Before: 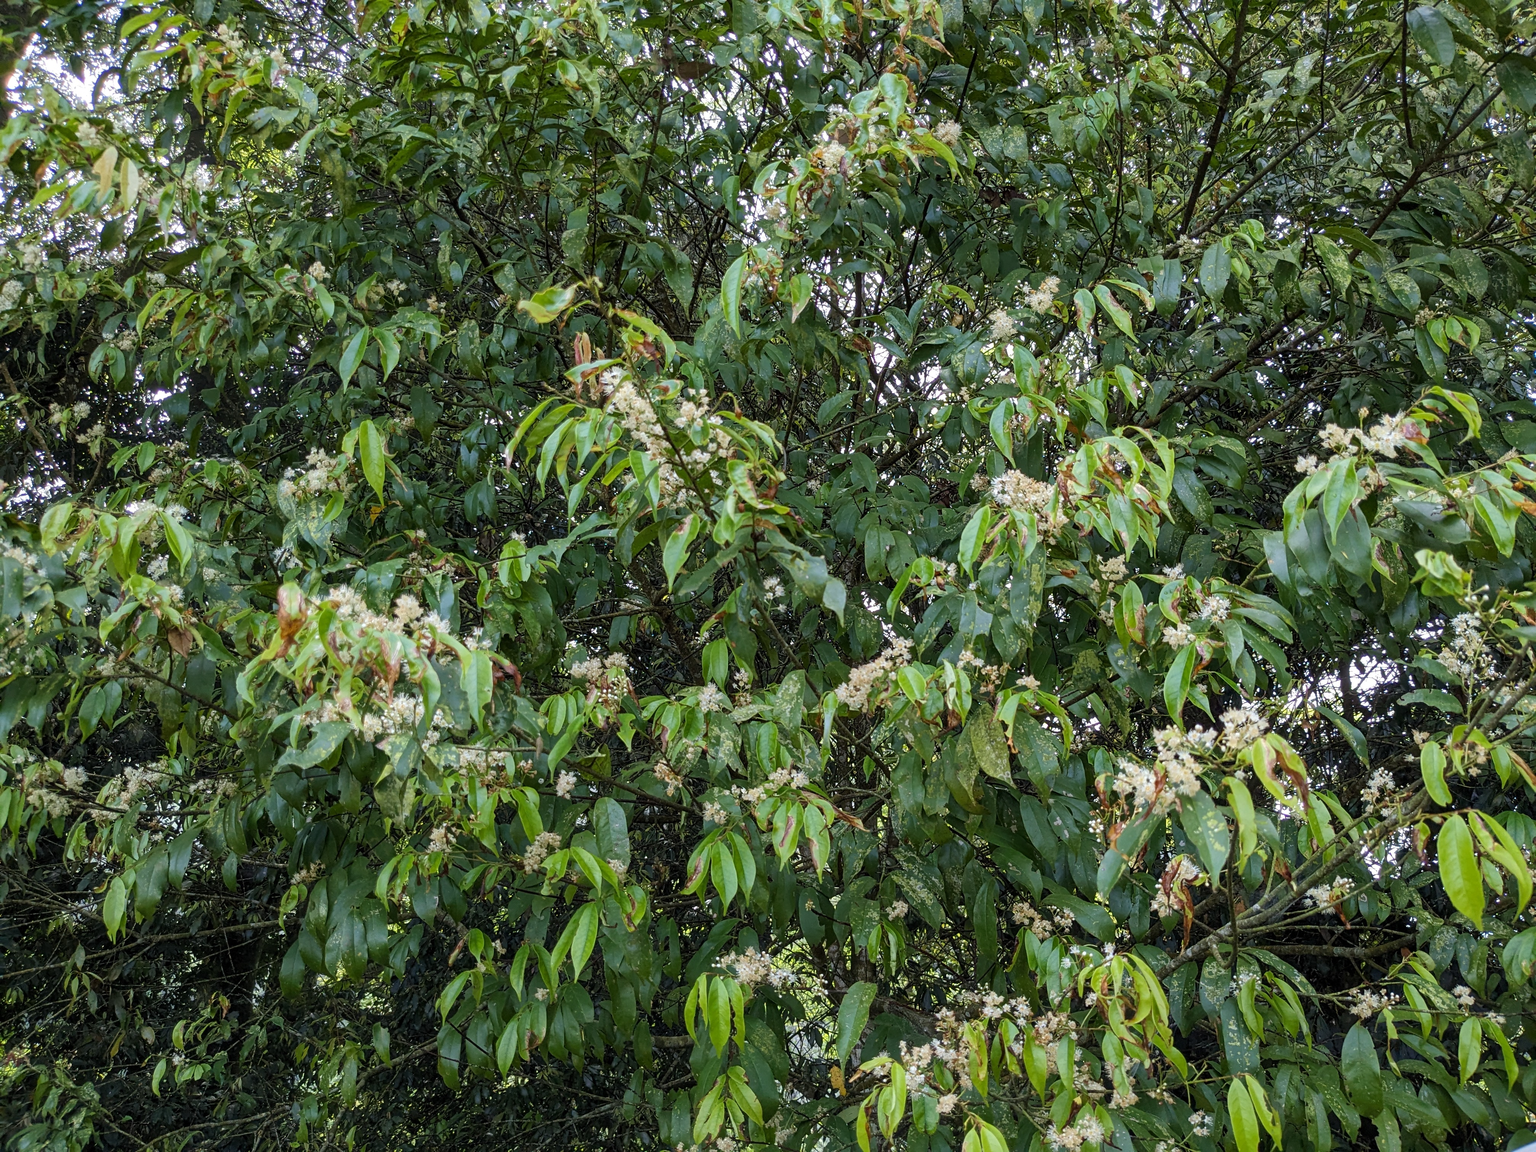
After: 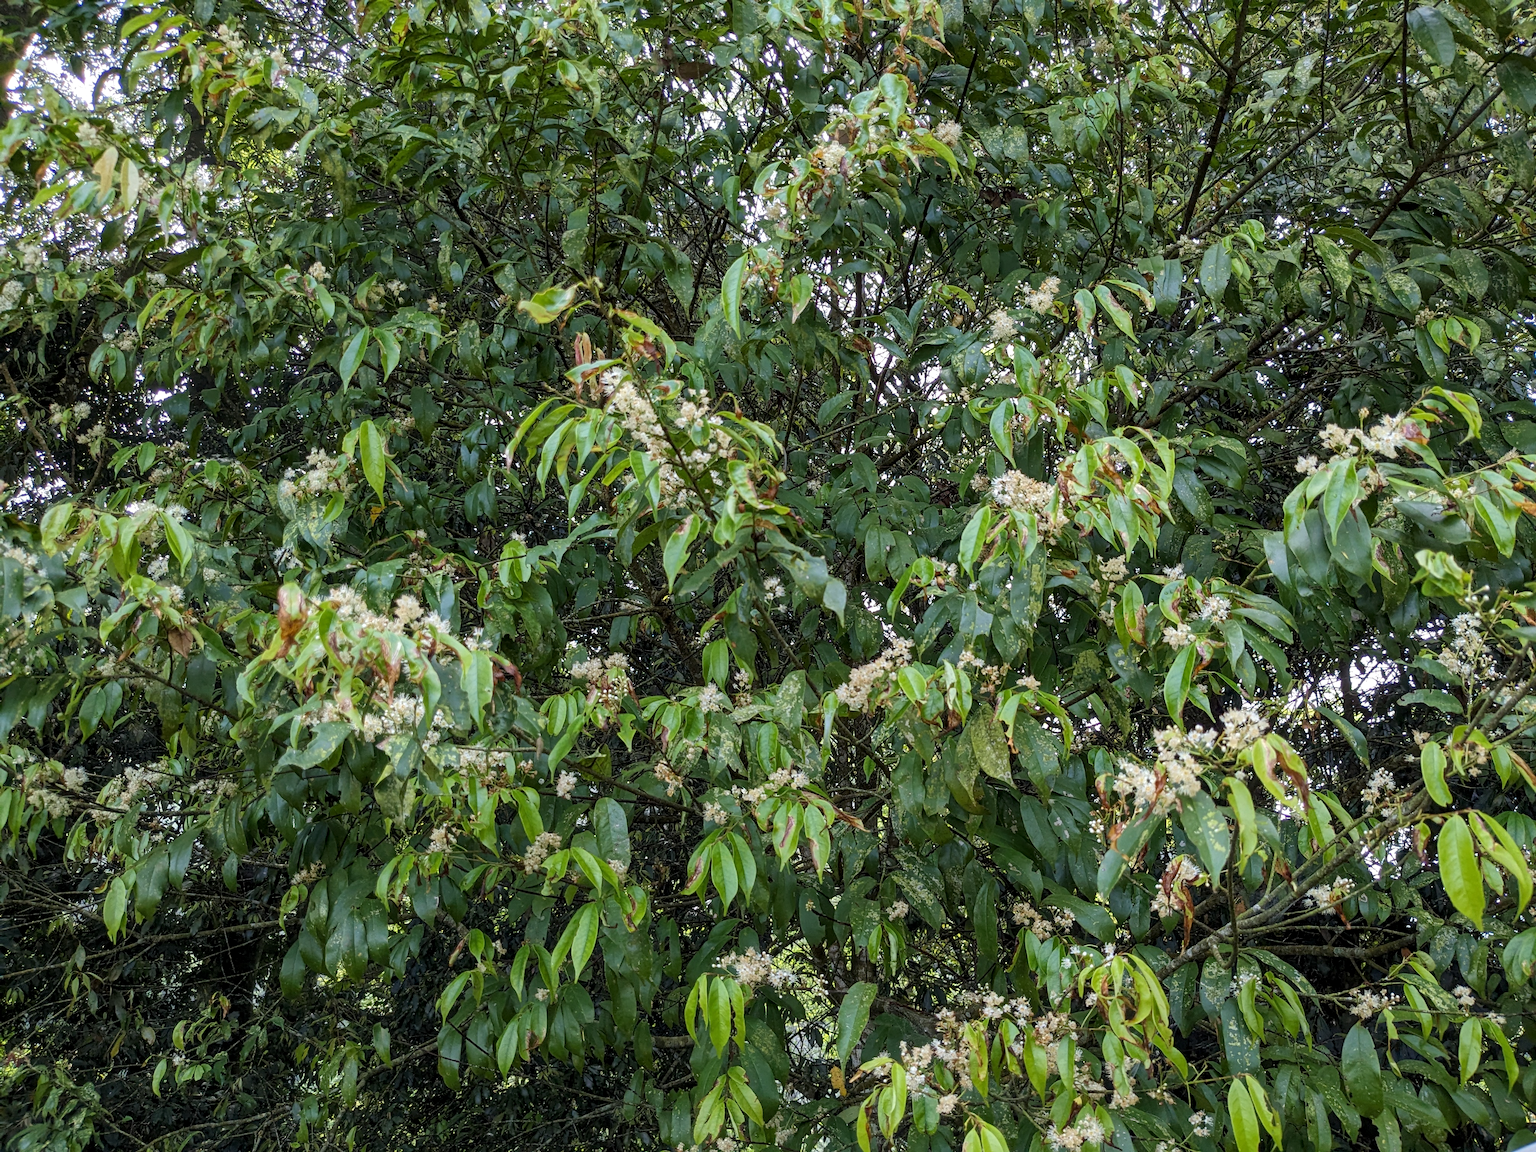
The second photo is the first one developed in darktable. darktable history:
white balance: emerald 1
local contrast: highlights 100%, shadows 100%, detail 120%, midtone range 0.2
